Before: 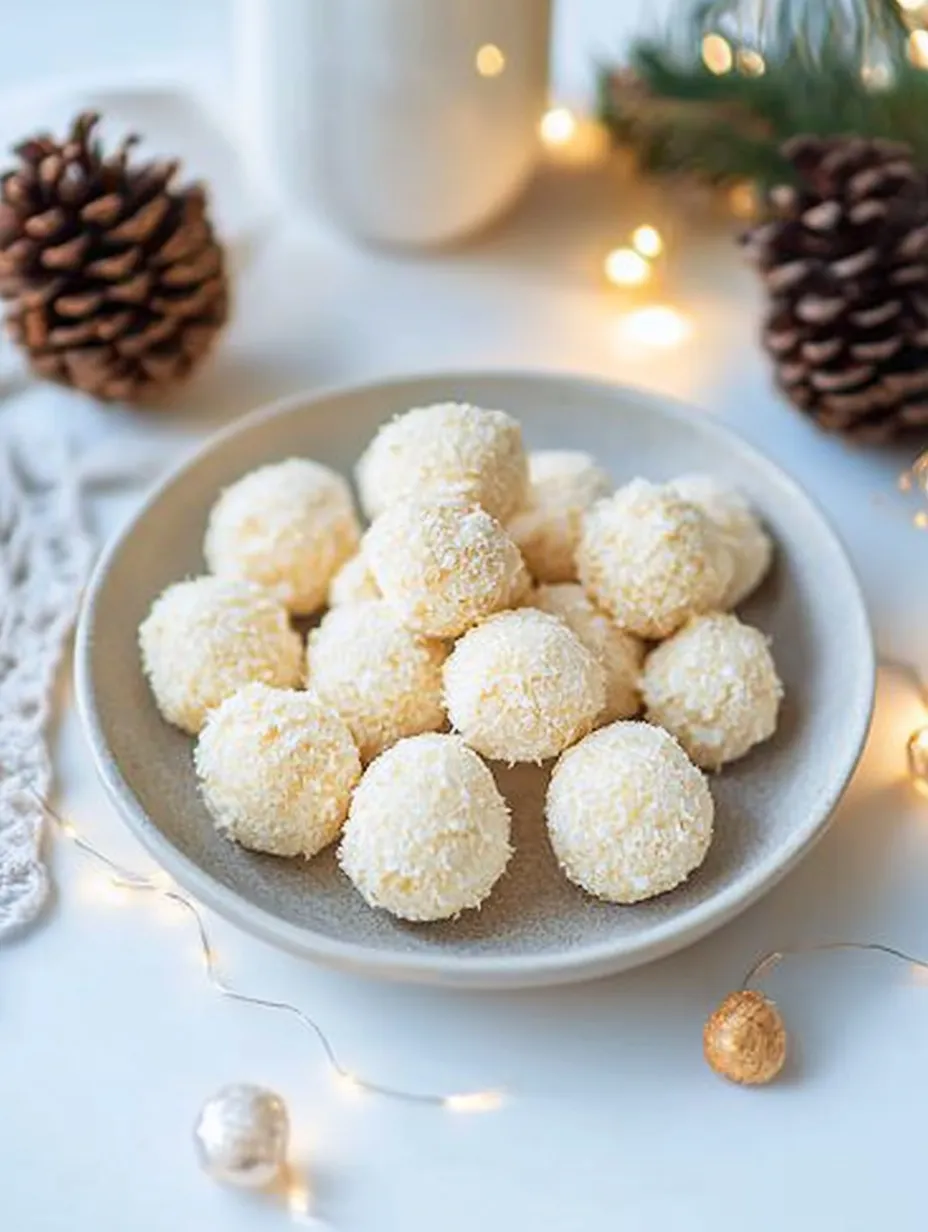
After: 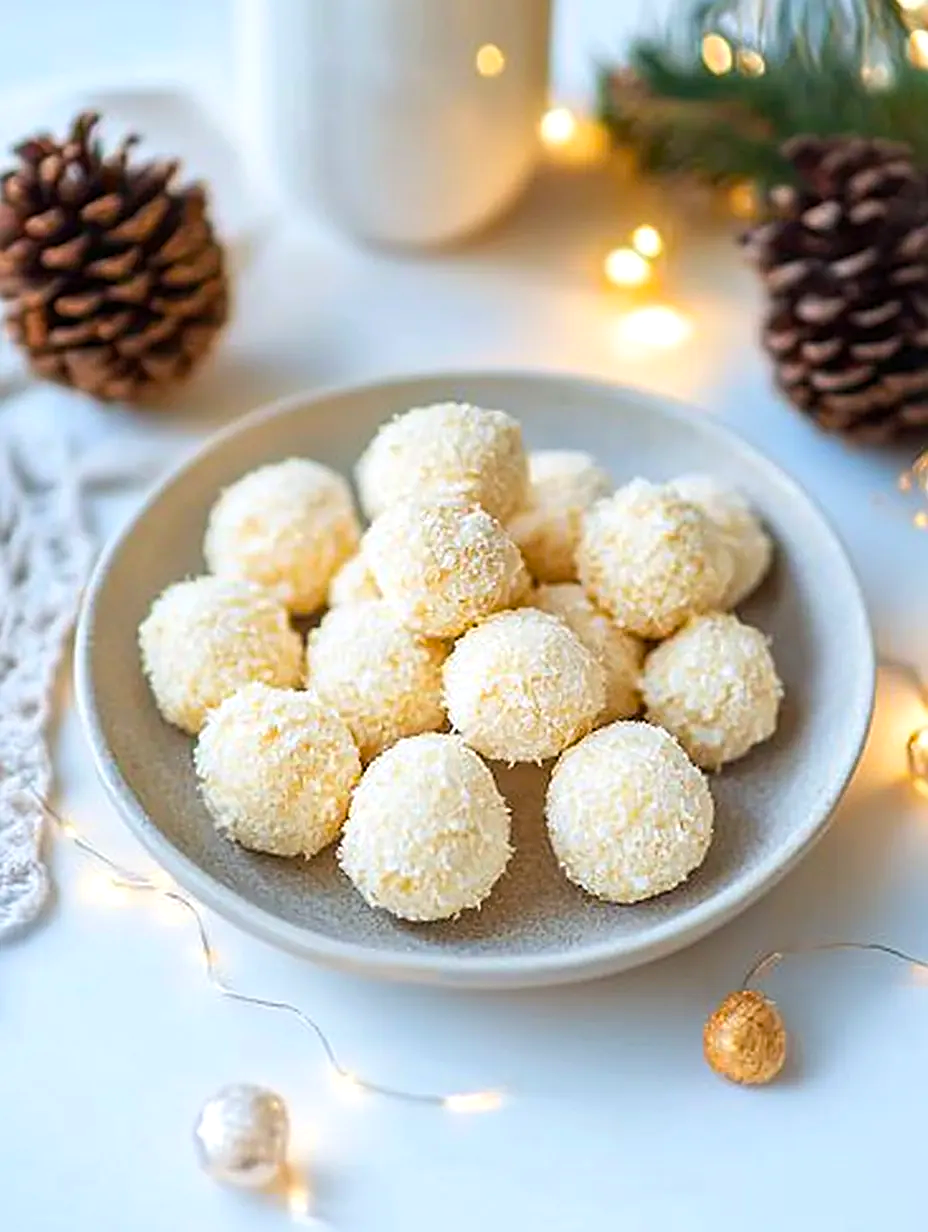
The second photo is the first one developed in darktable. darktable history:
sharpen: on, module defaults
color balance rgb: highlights gain › luminance 10.524%, perceptual saturation grading › global saturation 17.555%, global vibrance 20%
